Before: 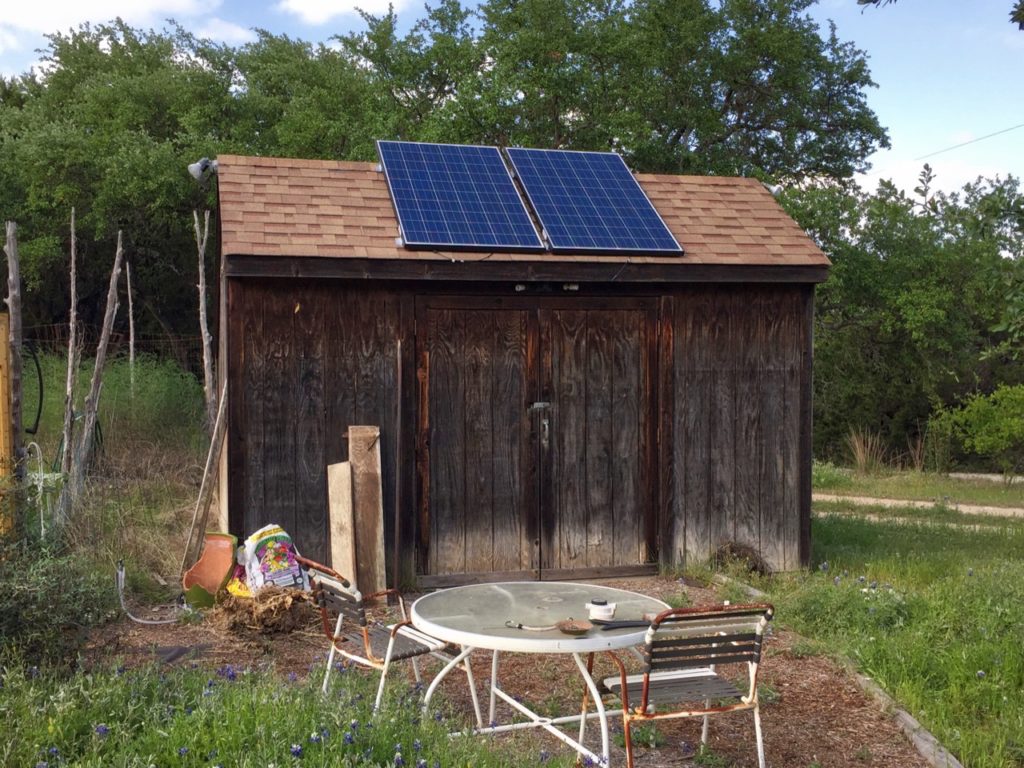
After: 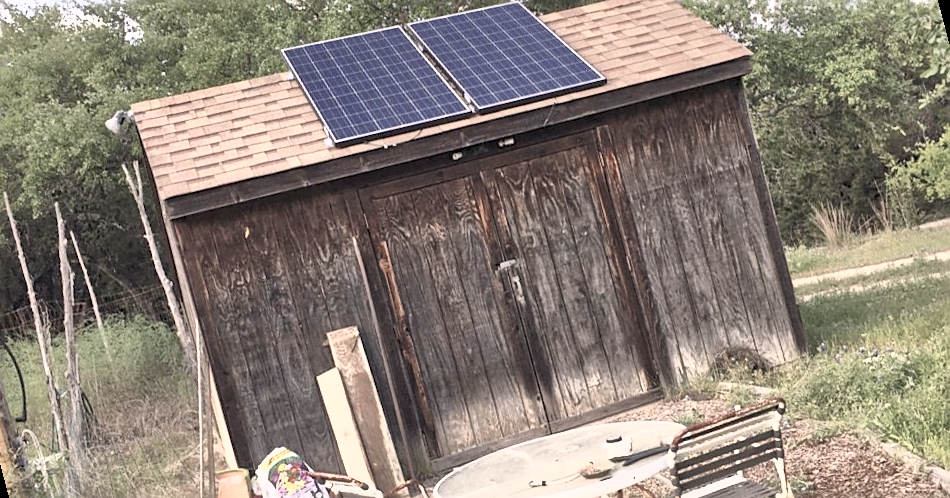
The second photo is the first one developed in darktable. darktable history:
sharpen: on, module defaults
crop and rotate: left 0.126%
tone equalizer: -7 EV -0.63 EV, -6 EV 1 EV, -5 EV -0.45 EV, -4 EV 0.43 EV, -3 EV 0.41 EV, -2 EV 0.15 EV, -1 EV -0.15 EV, +0 EV -0.39 EV, smoothing diameter 25%, edges refinement/feathering 10, preserve details guided filter
exposure: exposure 0.4 EV, compensate highlight preservation false
grain: coarseness 0.09 ISO, strength 10%
rotate and perspective: rotation -14.8°, crop left 0.1, crop right 0.903, crop top 0.25, crop bottom 0.748
contrast brightness saturation: contrast 0.43, brightness 0.56, saturation -0.19
color correction: highlights a* 5.59, highlights b* 5.24, saturation 0.68
